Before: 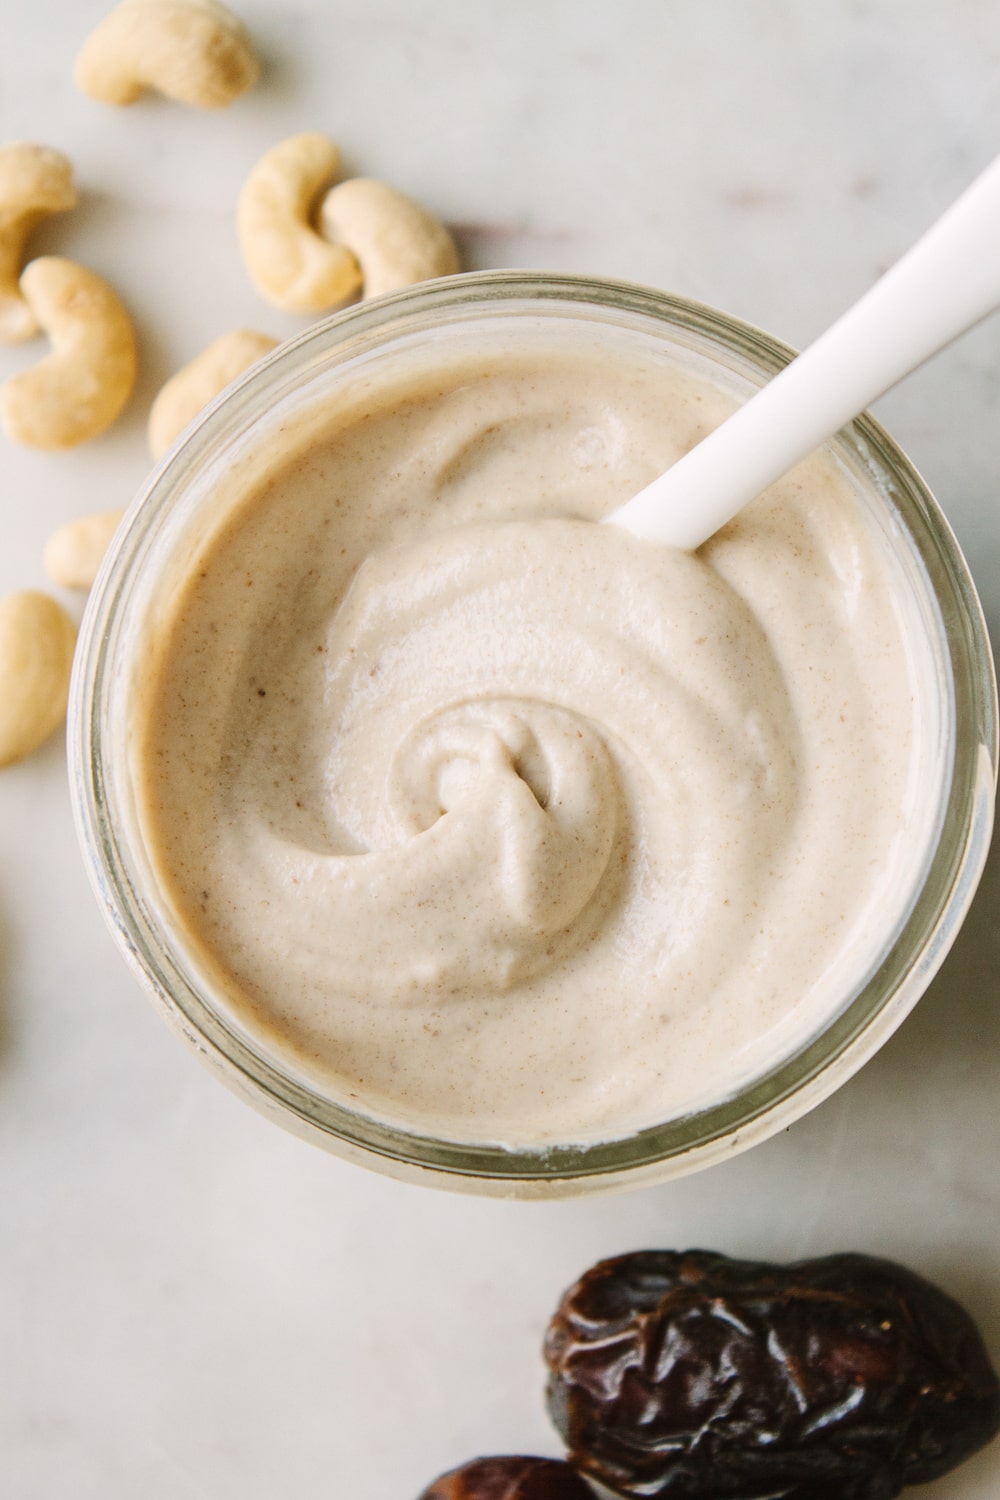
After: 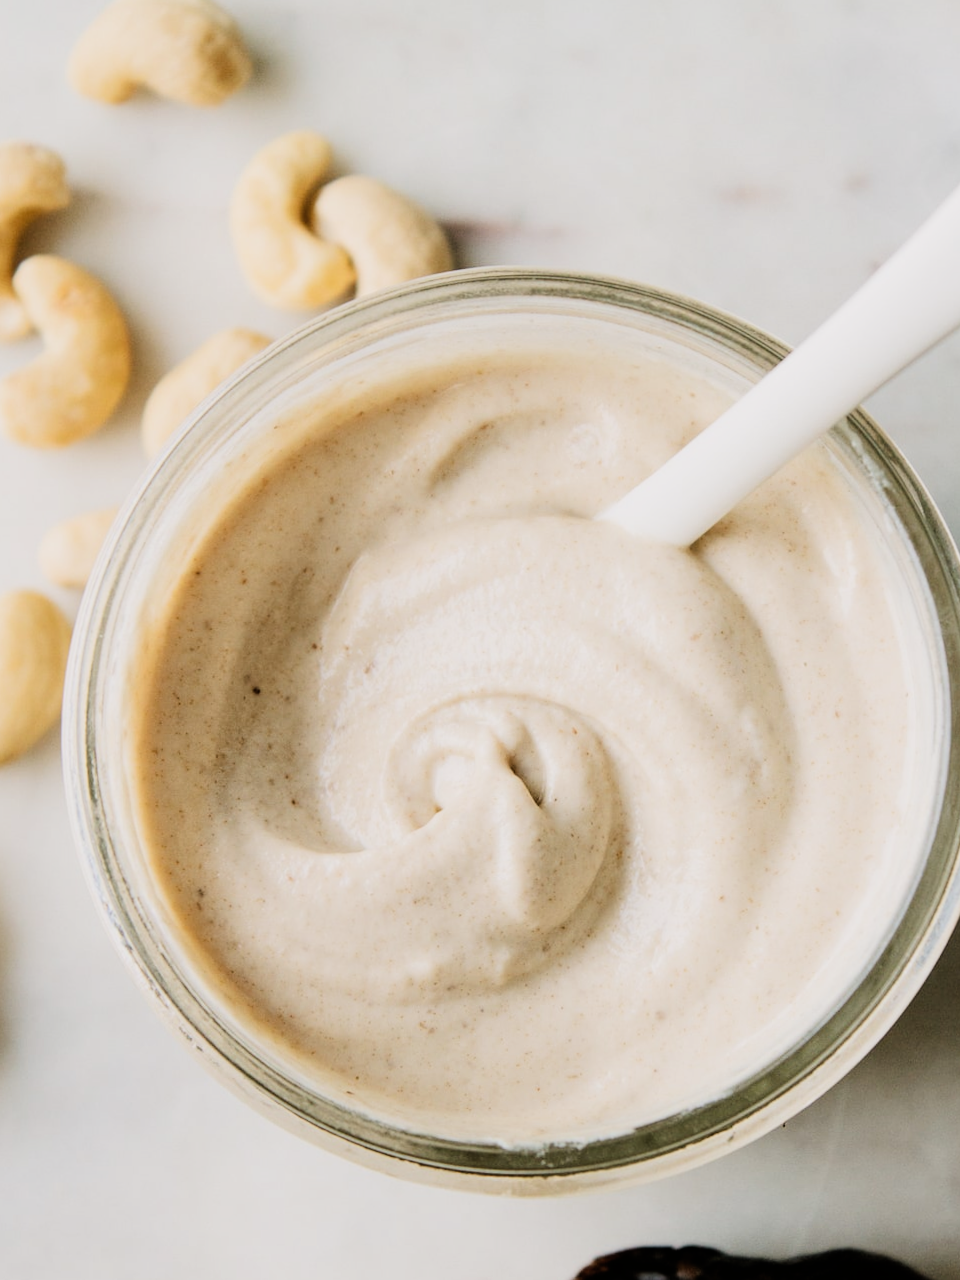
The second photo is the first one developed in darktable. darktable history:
crop and rotate: angle 0.2°, left 0.275%, right 3.127%, bottom 14.18%
filmic rgb: black relative exposure -5 EV, white relative exposure 3.5 EV, hardness 3.19, contrast 1.4, highlights saturation mix -30%
